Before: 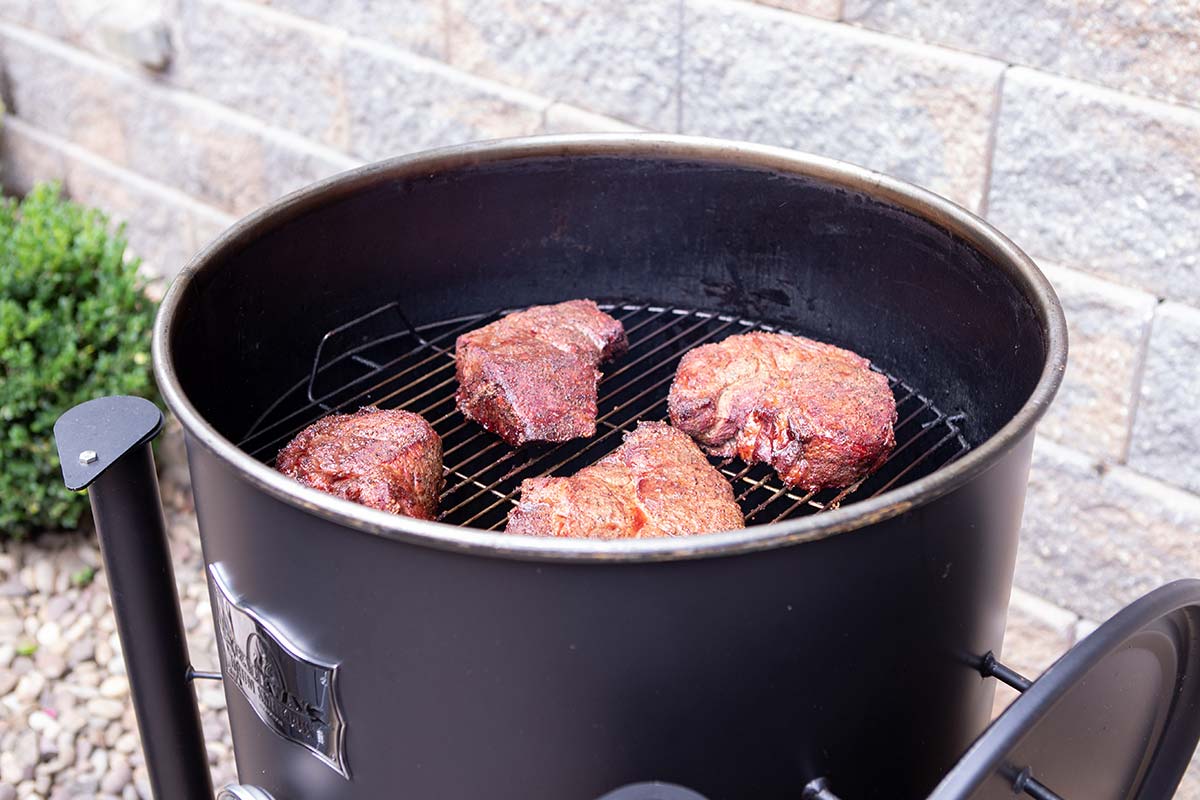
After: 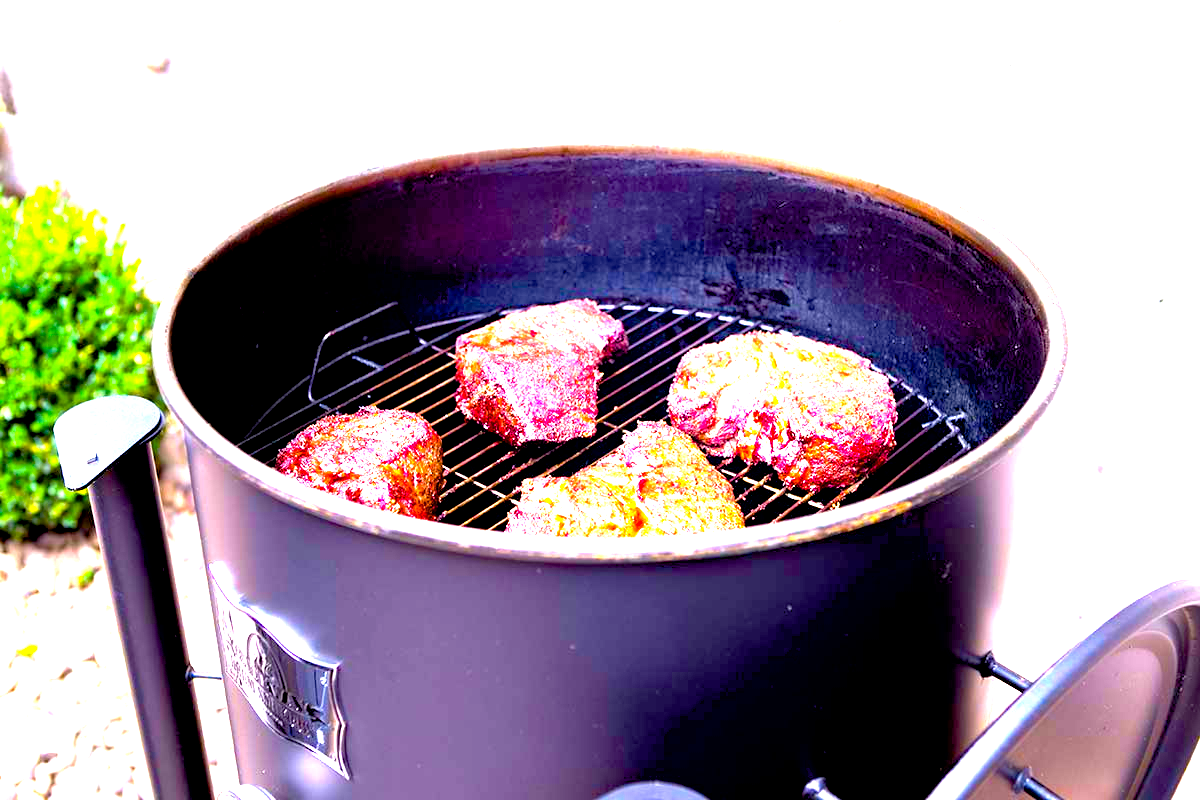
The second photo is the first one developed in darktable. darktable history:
exposure: black level correction 0.008, exposure 0.979 EV, compensate highlight preservation false
color balance rgb: linear chroma grading › global chroma 25%, perceptual saturation grading › global saturation 40%, perceptual brilliance grading › global brilliance 30%, global vibrance 40%
